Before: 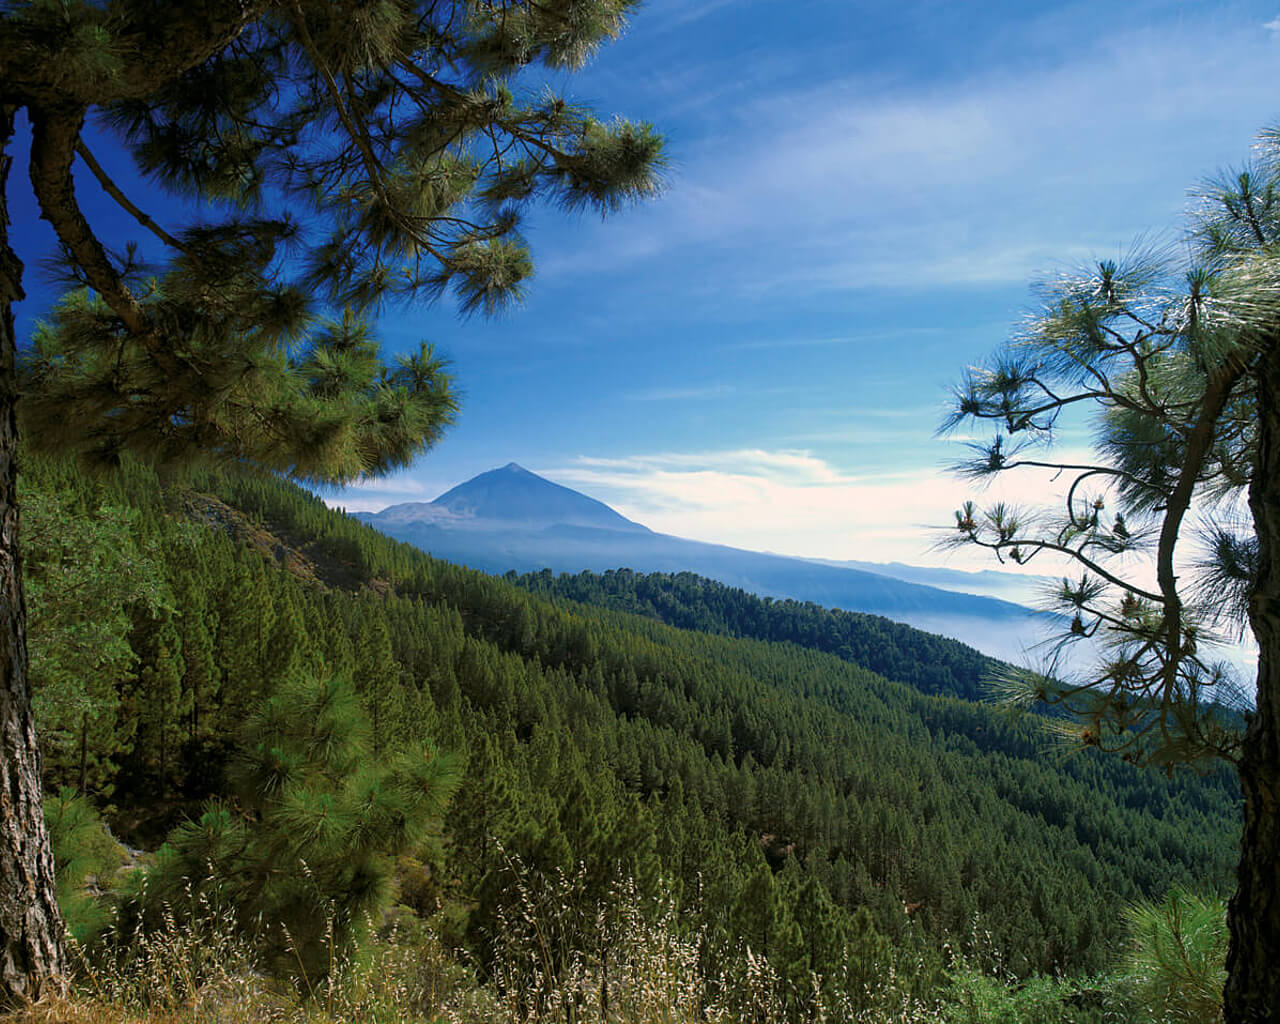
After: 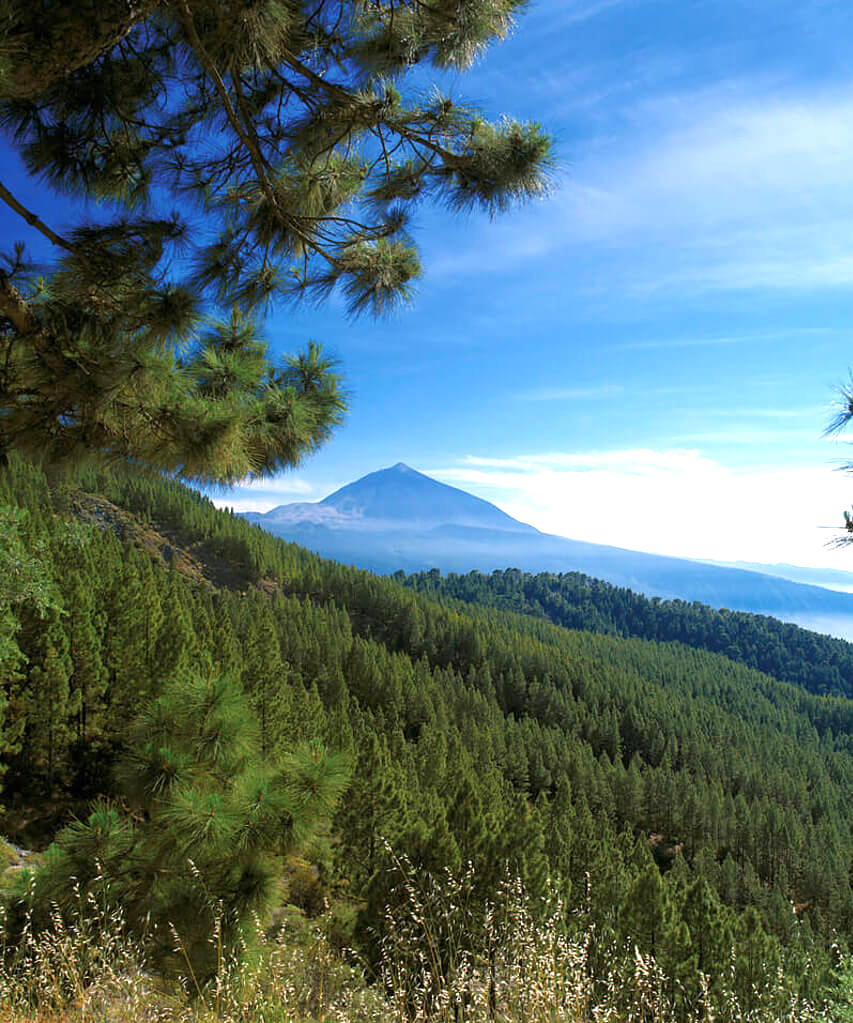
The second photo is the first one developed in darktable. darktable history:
exposure: black level correction 0, exposure 0.68 EV, compensate exposure bias true, compensate highlight preservation false
crop and rotate: left 8.786%, right 24.548%
